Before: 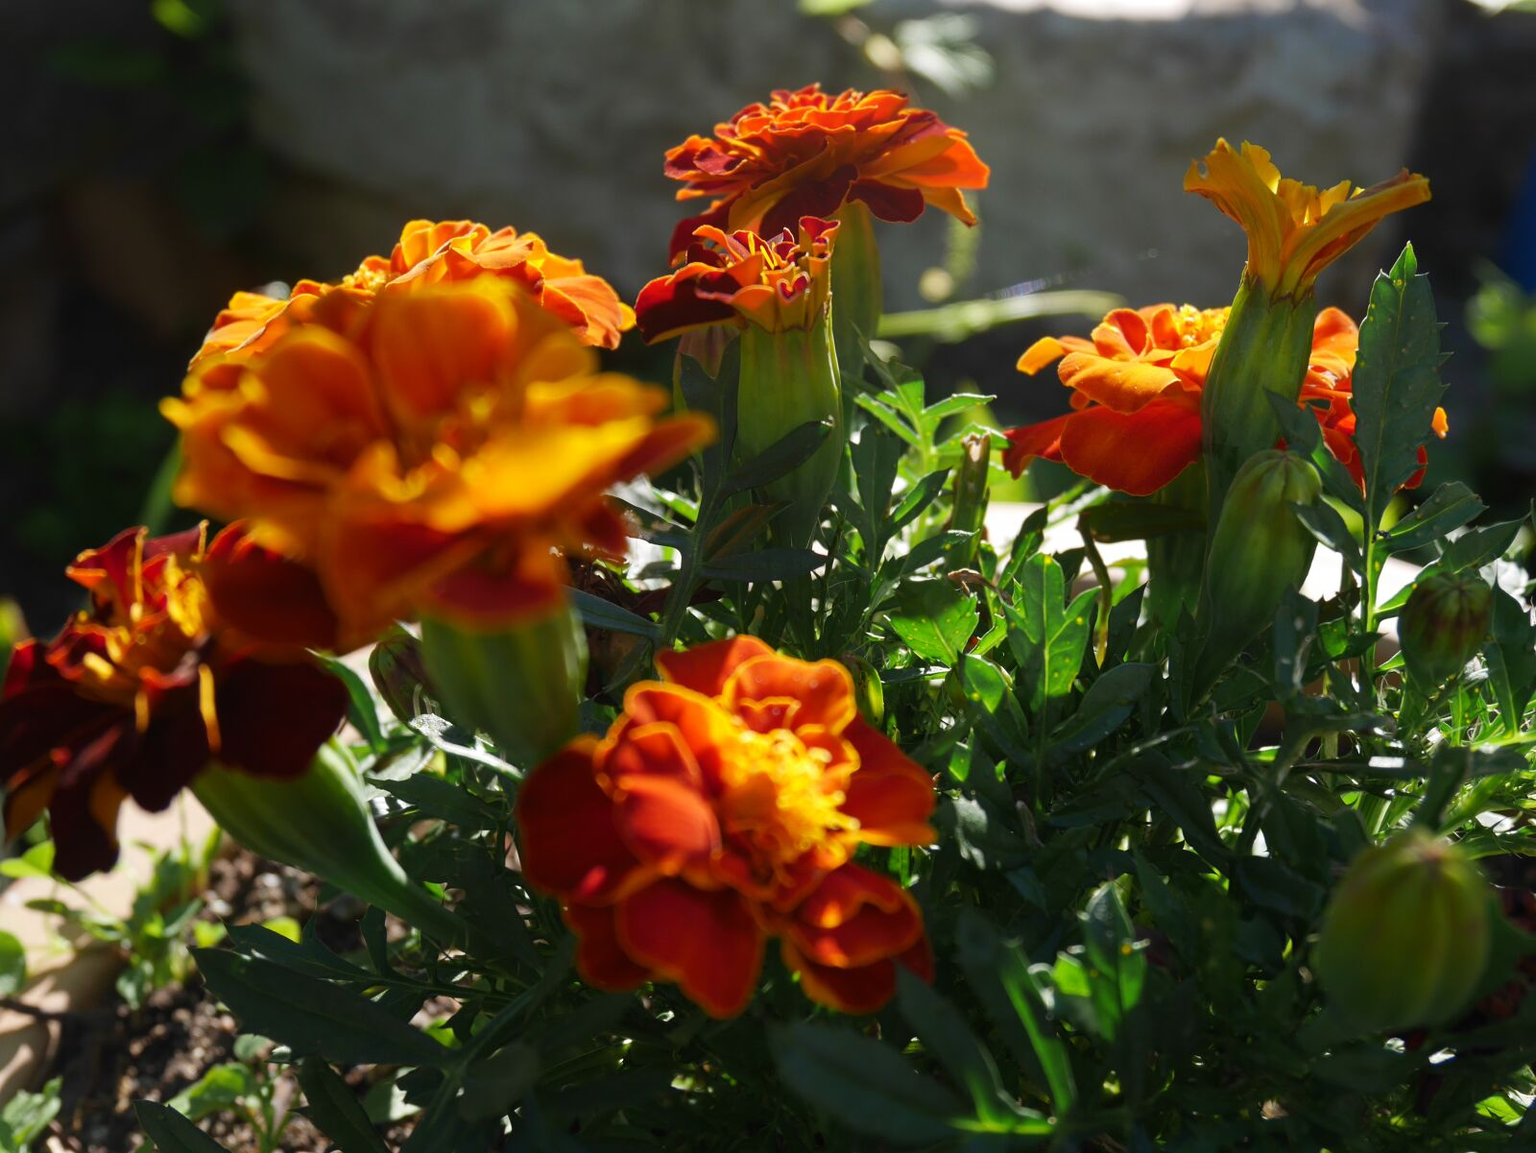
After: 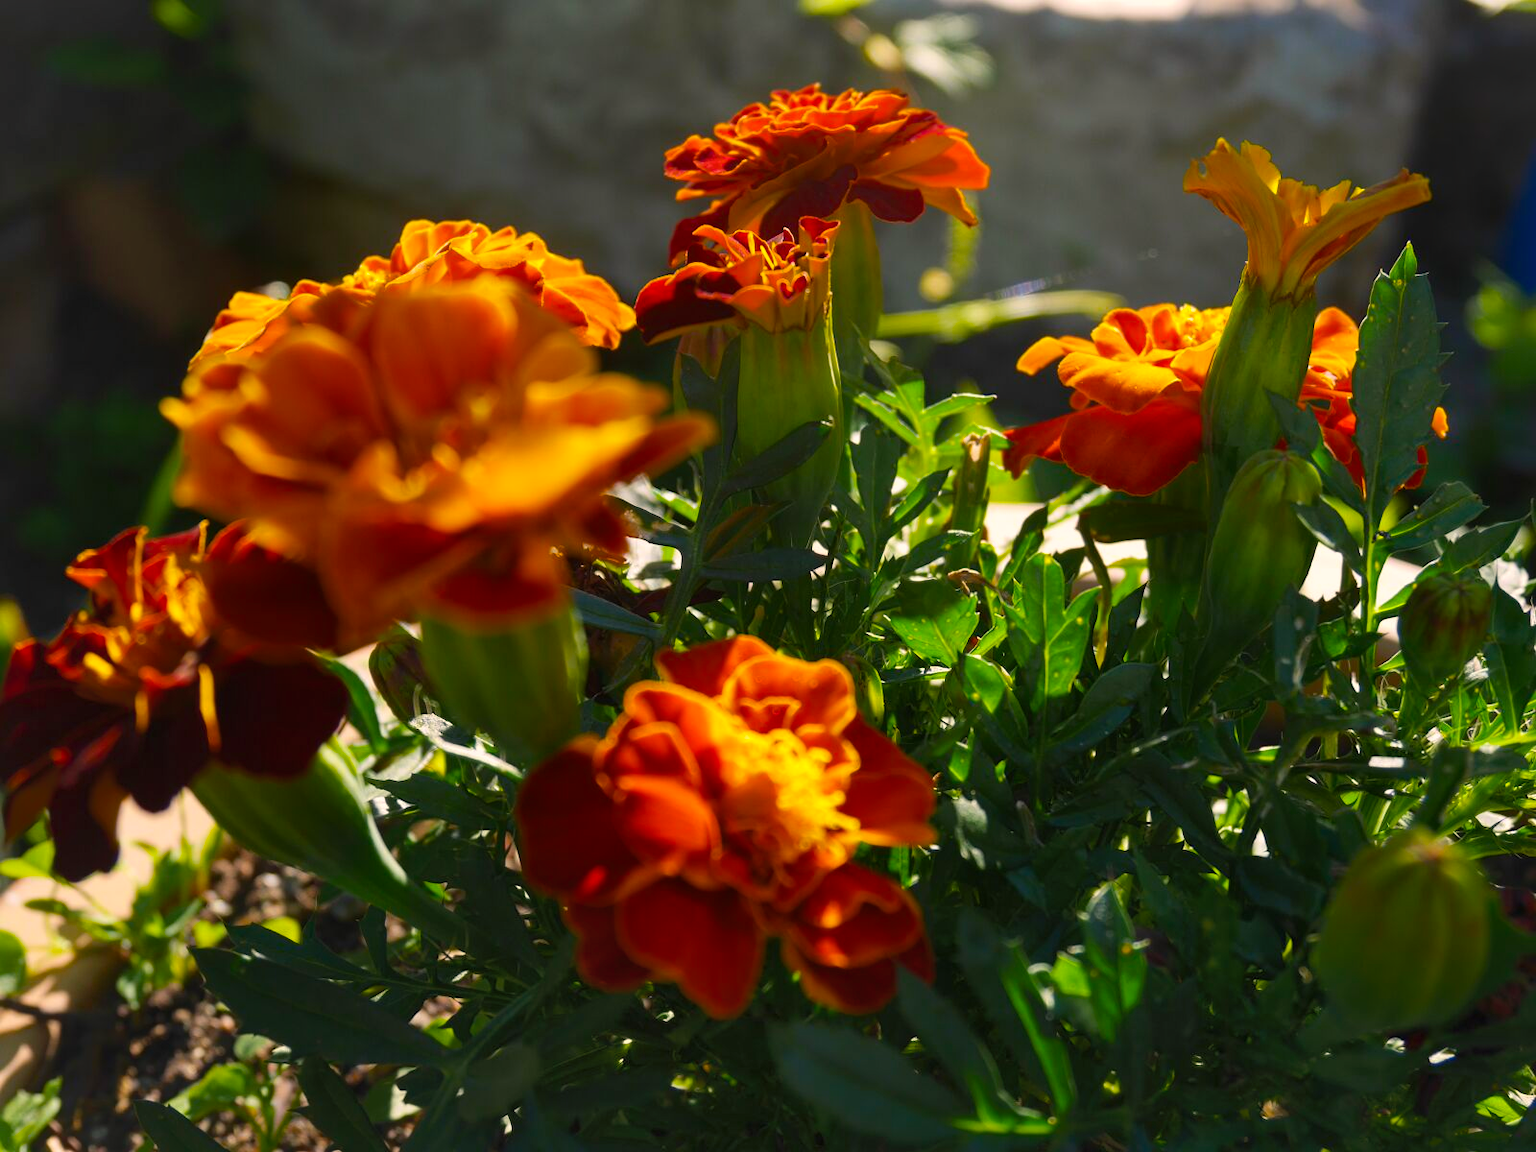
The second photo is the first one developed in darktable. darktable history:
shadows and highlights: shadows 62.05, white point adjustment 0.318, highlights -33.48, compress 83.76%, highlights color adjustment 51.99%
color balance rgb: highlights gain › chroma 2.841%, highlights gain › hue 60.33°, linear chroma grading › shadows -10.38%, linear chroma grading › global chroma 19.865%, perceptual saturation grading › global saturation 25.777%
